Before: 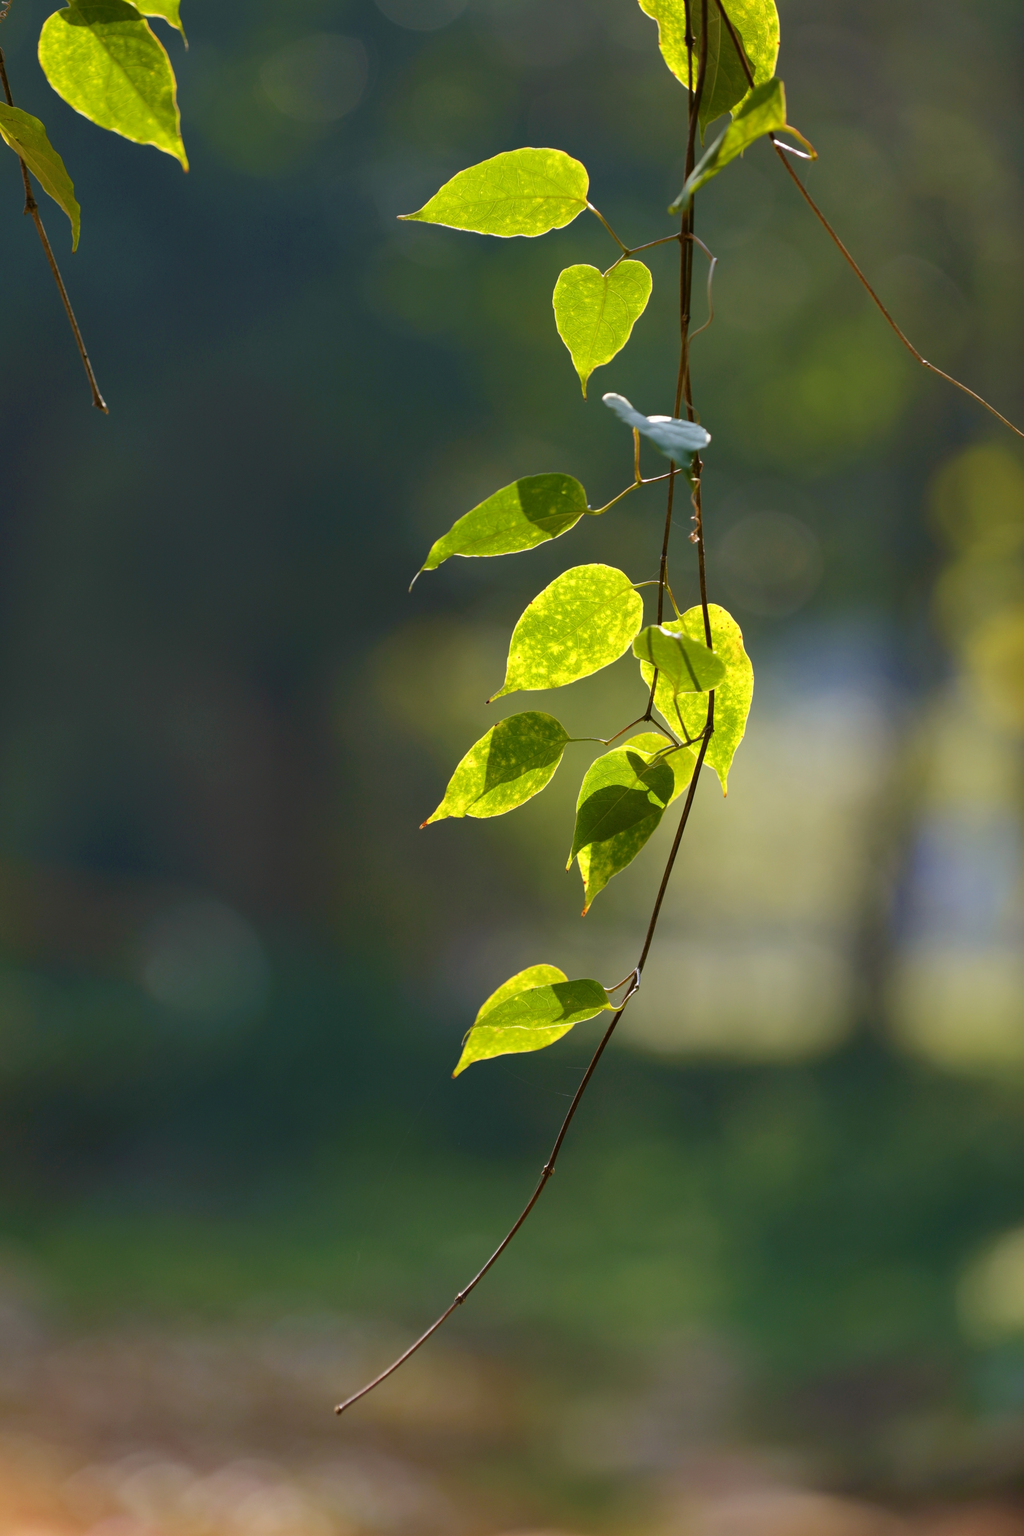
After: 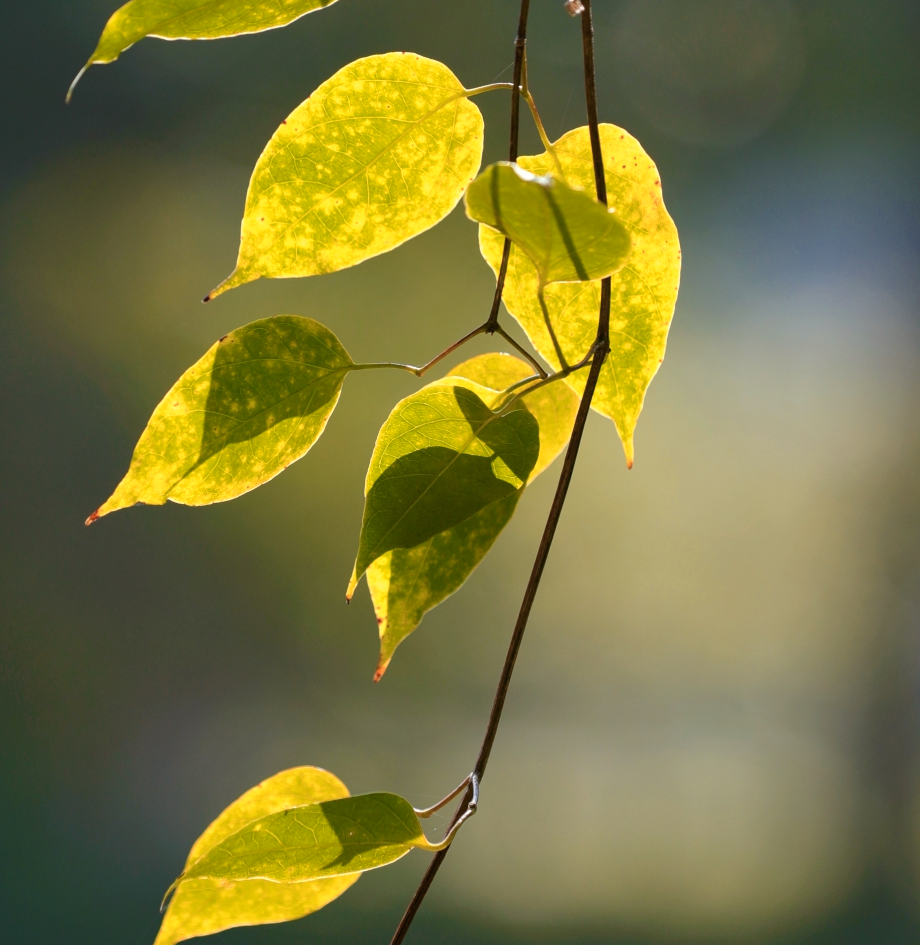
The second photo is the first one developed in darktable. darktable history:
crop: left 36.349%, top 34.83%, right 13.219%, bottom 30.648%
color zones: curves: ch1 [(0, 0.455) (0.063, 0.455) (0.286, 0.495) (0.429, 0.5) (0.571, 0.5) (0.714, 0.5) (0.857, 0.5) (1, 0.455)]; ch2 [(0, 0.532) (0.063, 0.521) (0.233, 0.447) (0.429, 0.489) (0.571, 0.5) (0.714, 0.5) (0.857, 0.5) (1, 0.532)]
